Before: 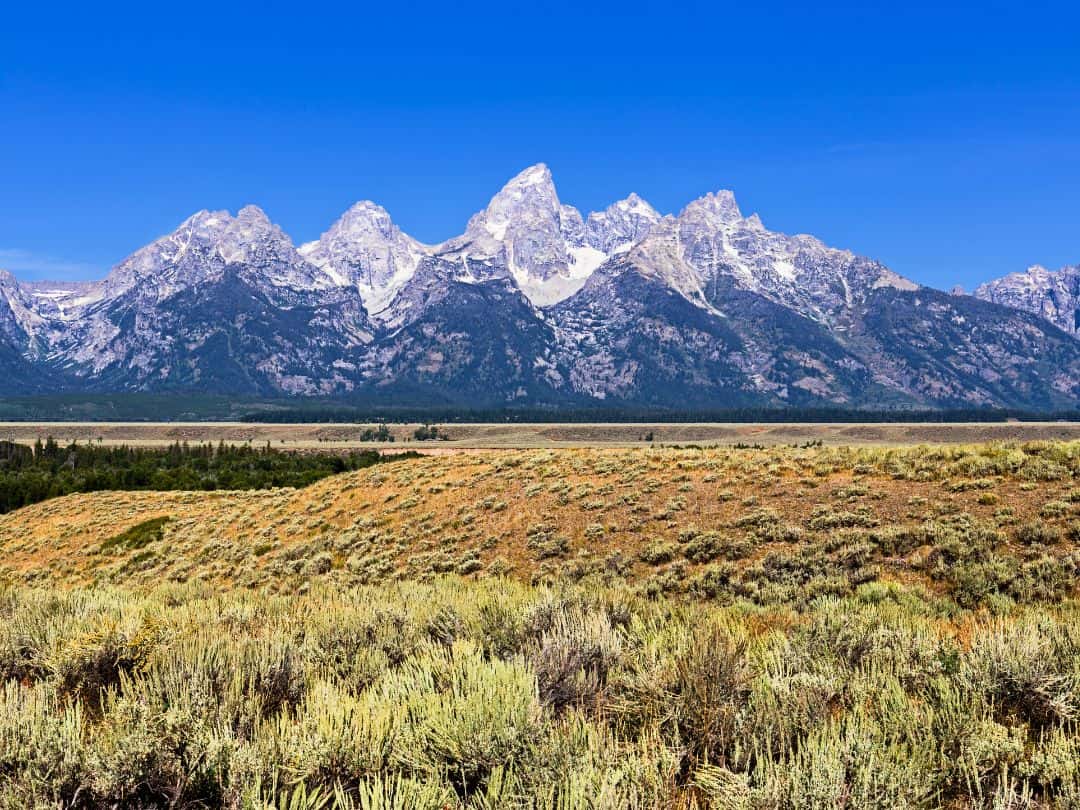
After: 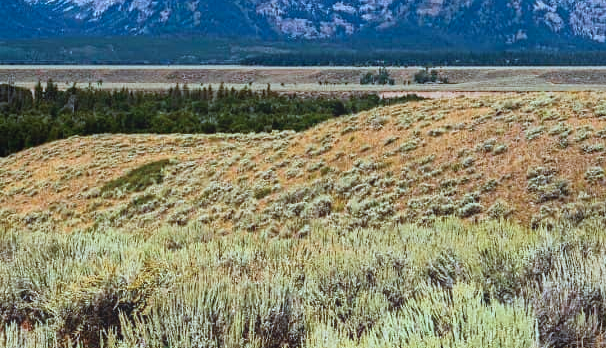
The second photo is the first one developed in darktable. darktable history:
crop: top 44.076%, right 43.633%, bottom 12.859%
color correction: highlights a* -9.4, highlights b* -22.59
contrast equalizer: y [[0.439, 0.44, 0.442, 0.457, 0.493, 0.498], [0.5 ×6], [0.5 ×6], [0 ×6], [0 ×6]]
